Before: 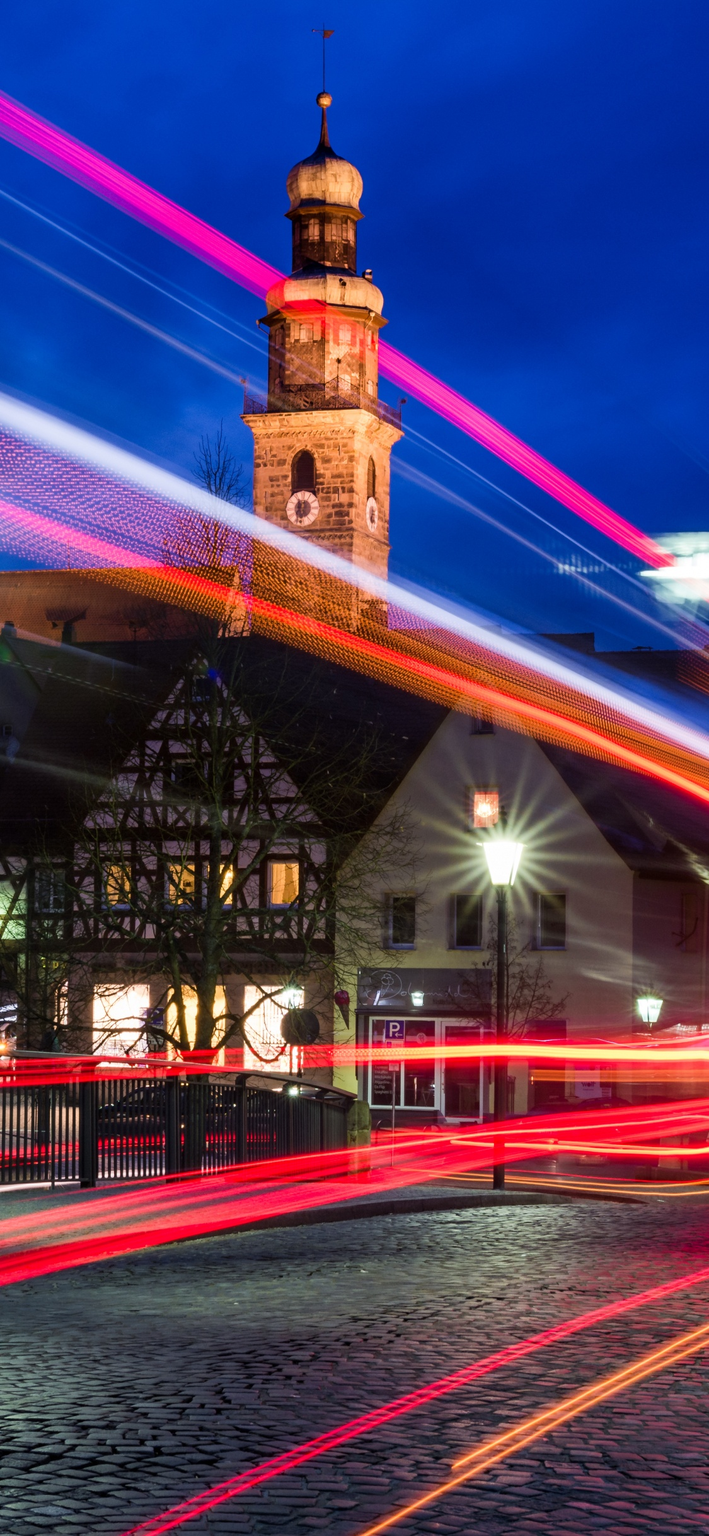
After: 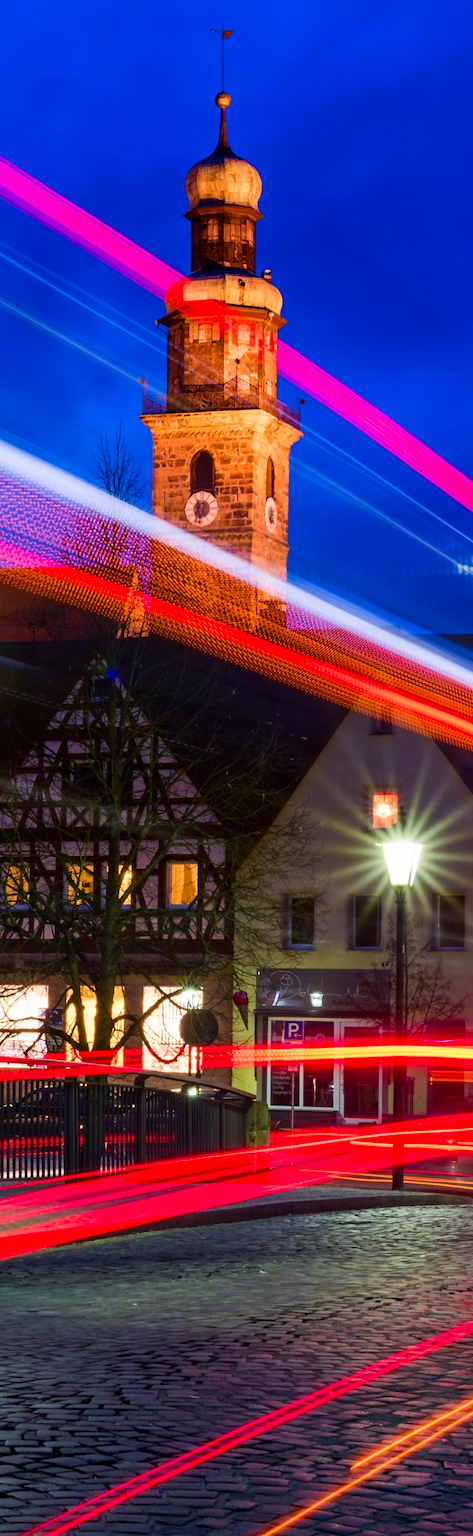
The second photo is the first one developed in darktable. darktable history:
contrast brightness saturation: brightness -0.025, saturation 0.365
crop and rotate: left 14.345%, right 18.987%
